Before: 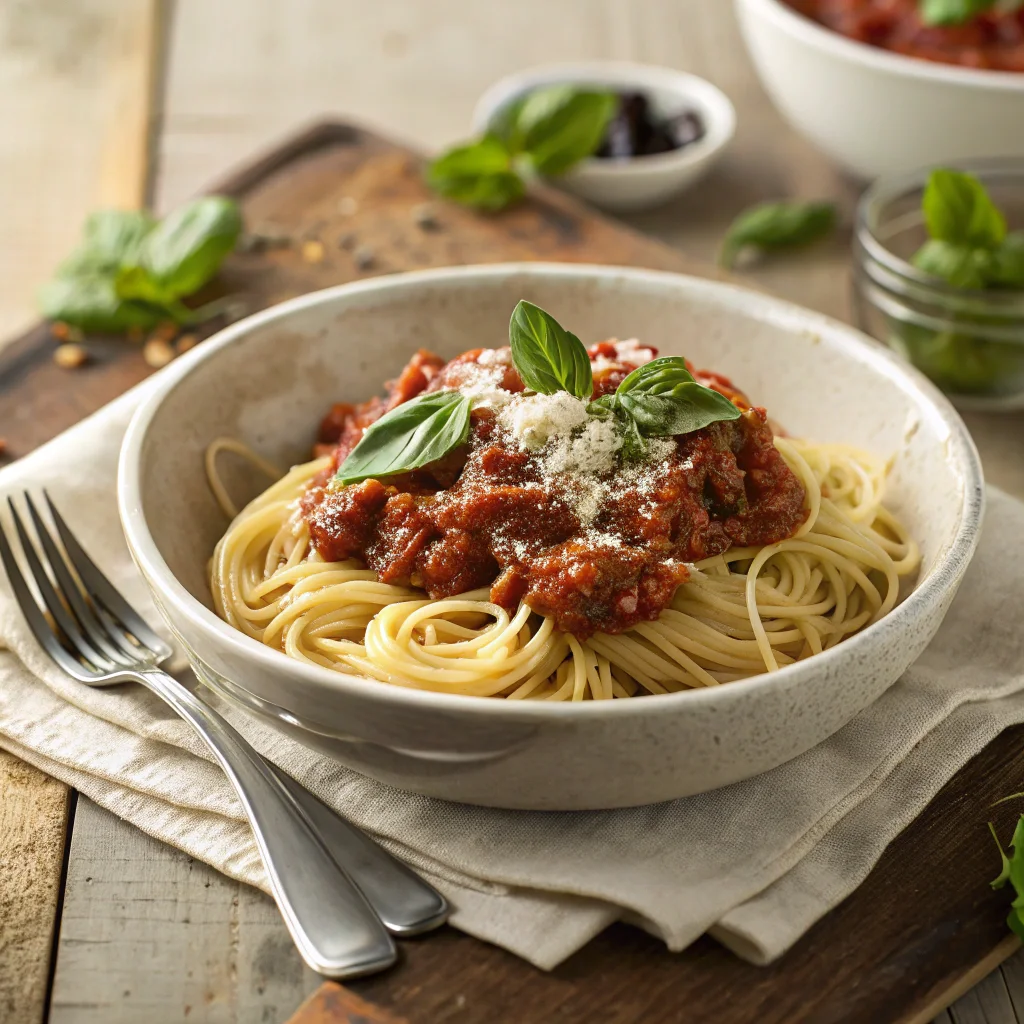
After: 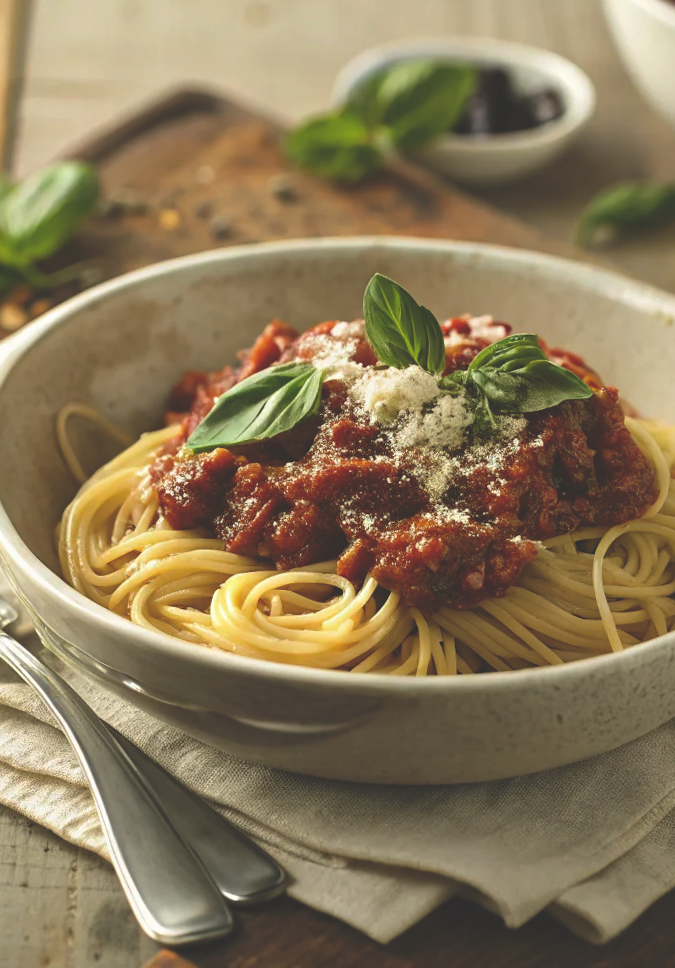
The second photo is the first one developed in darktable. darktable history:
exposure: black level correction 0.002, exposure 0.15 EV, compensate highlight preservation false
rgb curve: curves: ch0 [(0, 0.186) (0.314, 0.284) (0.775, 0.708) (1, 1)], compensate middle gray true, preserve colors none
color balance: mode lift, gamma, gain (sRGB), lift [1.04, 1, 1, 0.97], gamma [1.01, 1, 1, 0.97], gain [0.96, 1, 1, 0.97]
rotate and perspective: rotation 1.57°, crop left 0.018, crop right 0.982, crop top 0.039, crop bottom 0.961
crop and rotate: left 14.436%, right 18.898%
